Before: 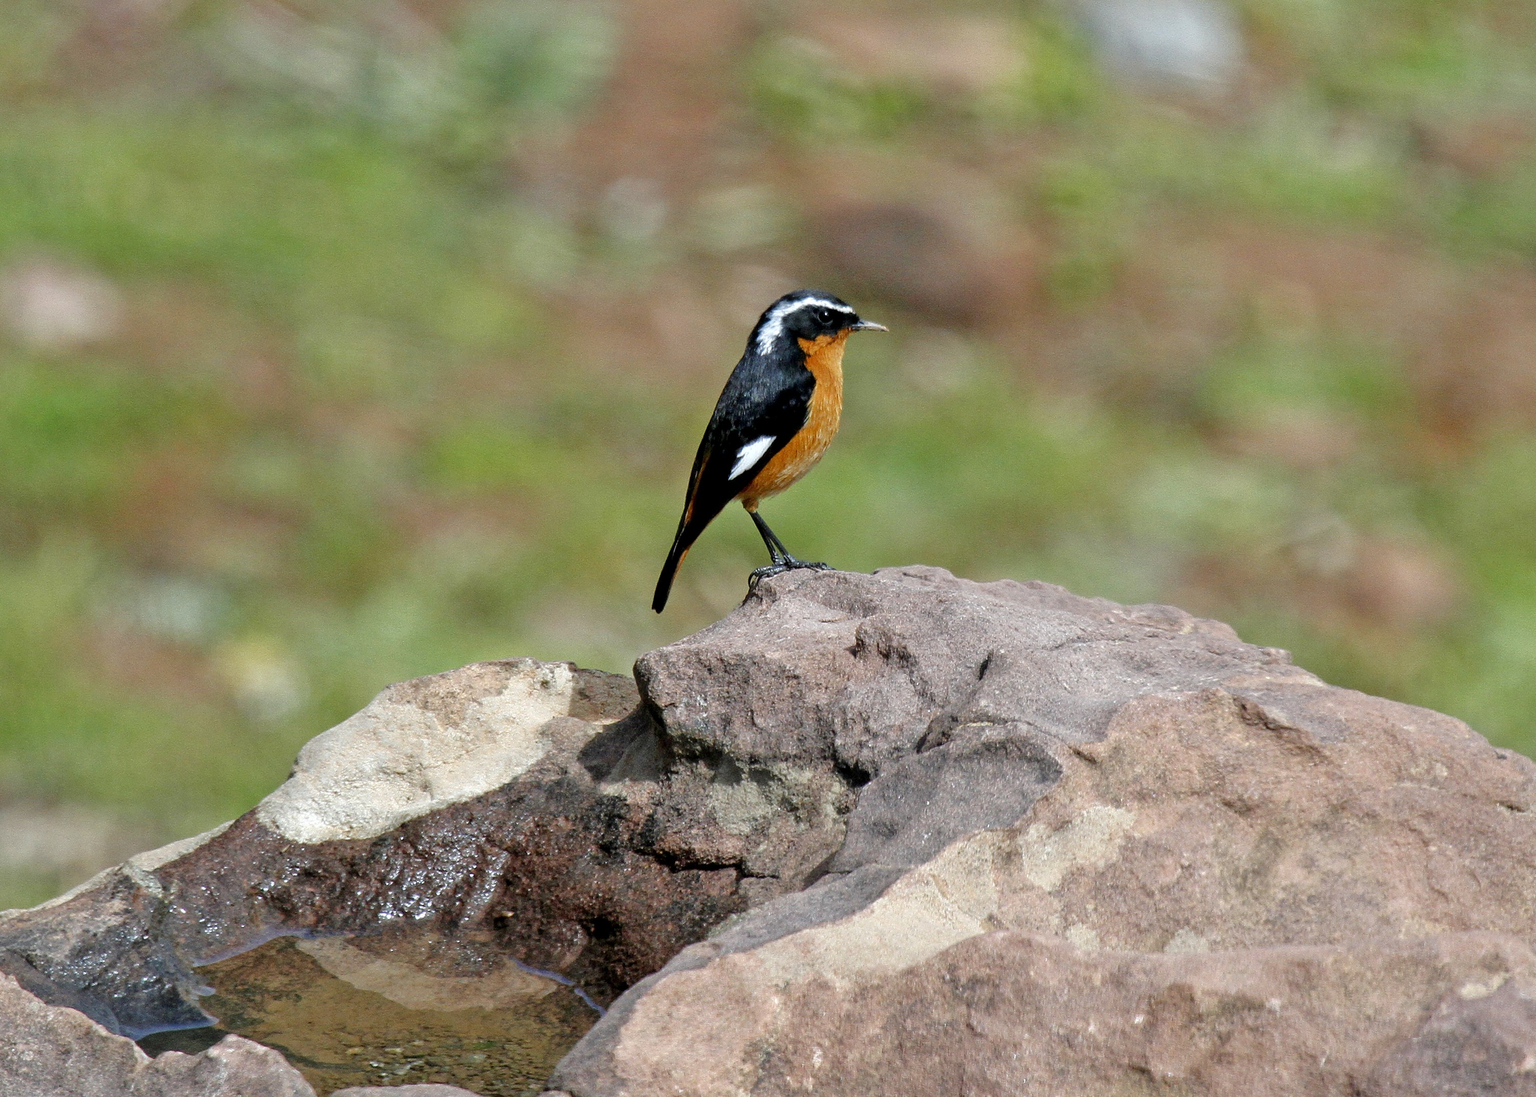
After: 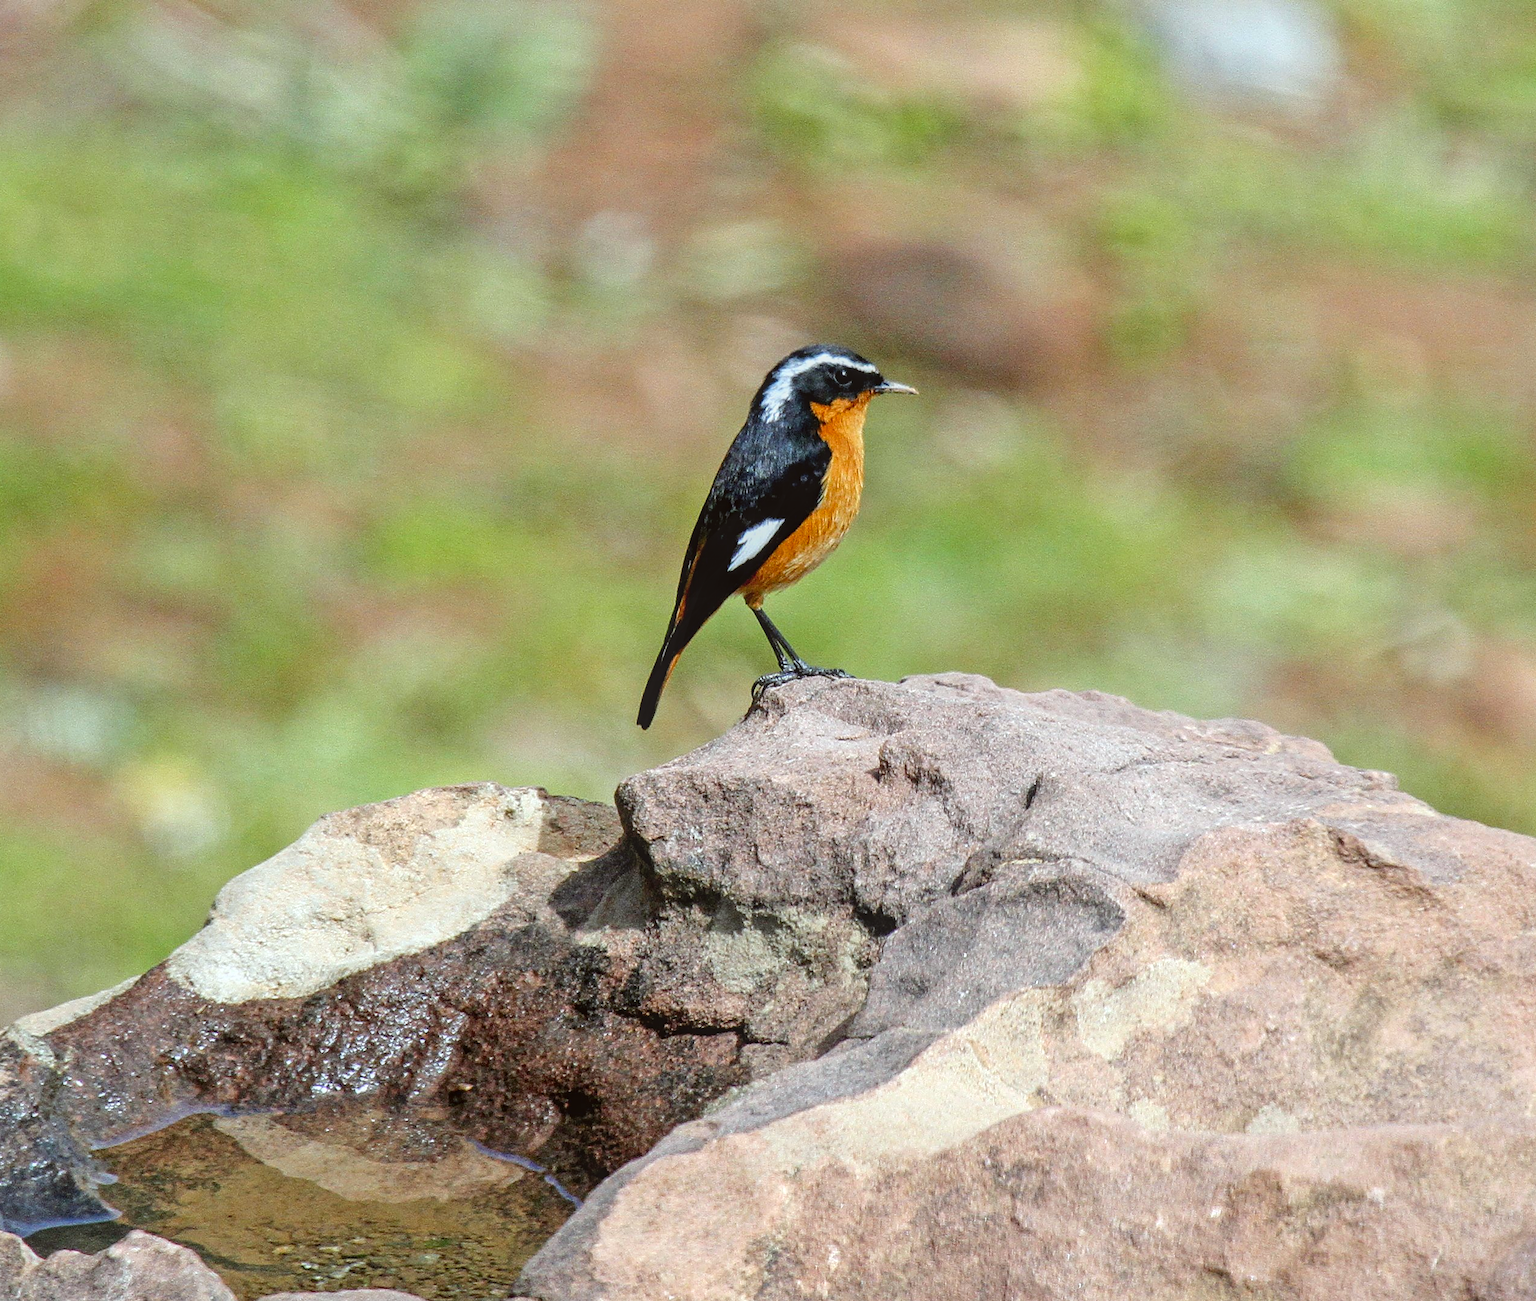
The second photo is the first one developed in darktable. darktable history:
local contrast: on, module defaults
contrast brightness saturation: contrast 0.2, brightness 0.16, saturation 0.22
contrast equalizer: y [[0.439, 0.44, 0.442, 0.457, 0.493, 0.498], [0.5 ×6], [0.5 ×6], [0 ×6], [0 ×6]], mix 0.76
color correction: highlights a* -2.73, highlights b* -2.09, shadows a* 2.41, shadows b* 2.73
crop: left 7.598%, right 7.873%
